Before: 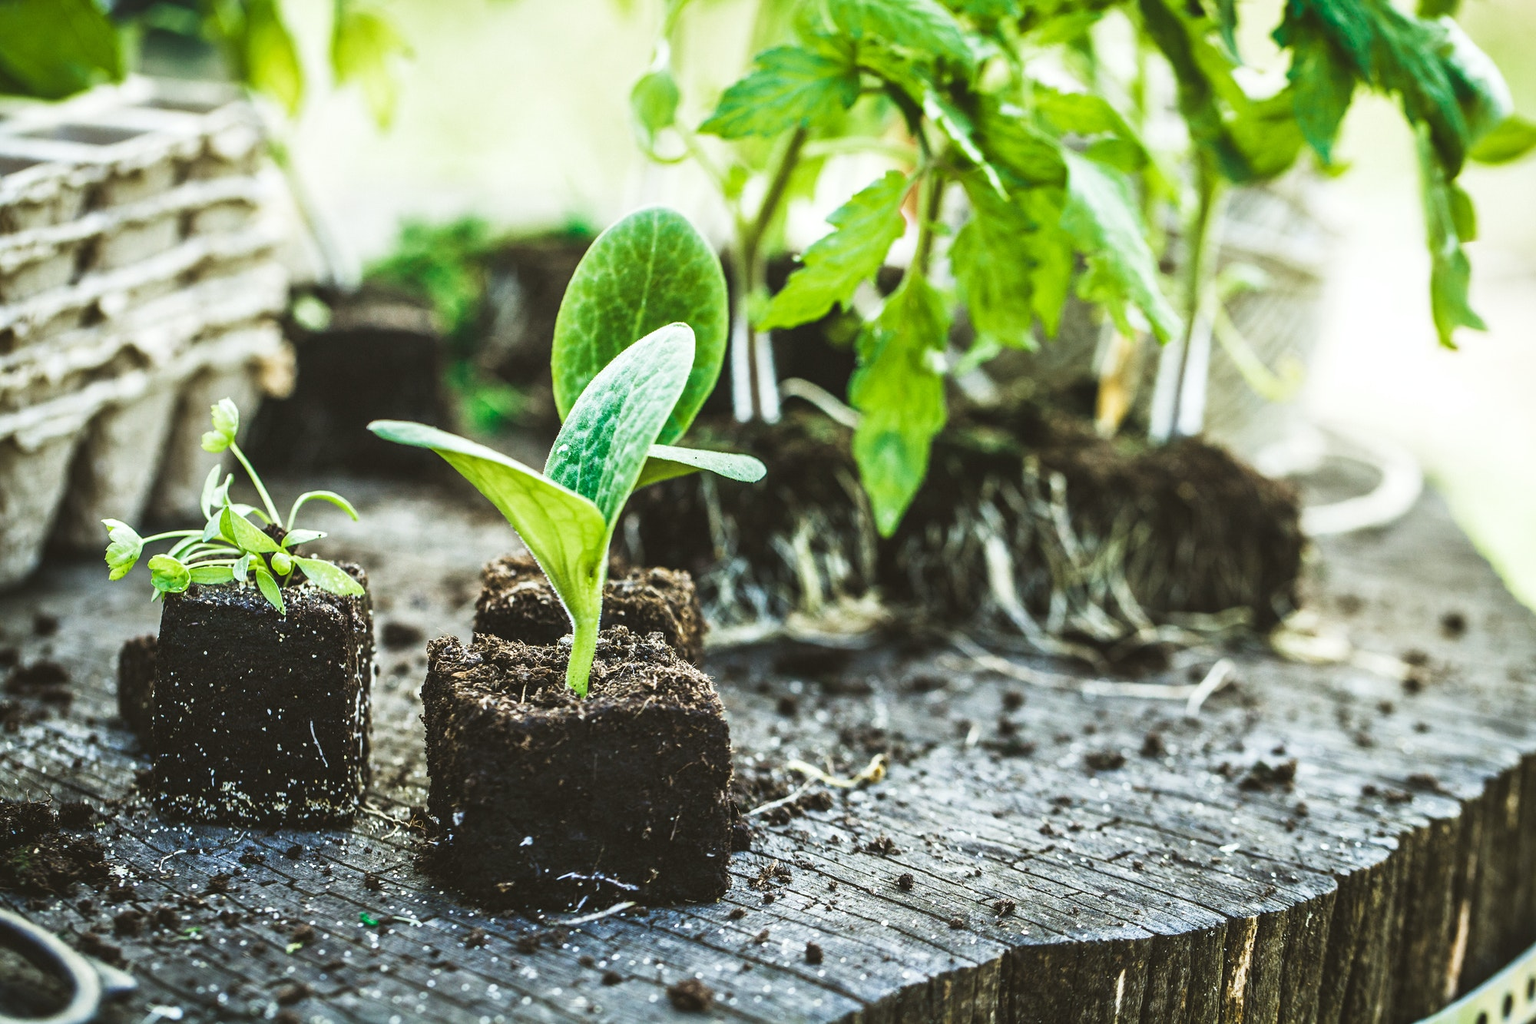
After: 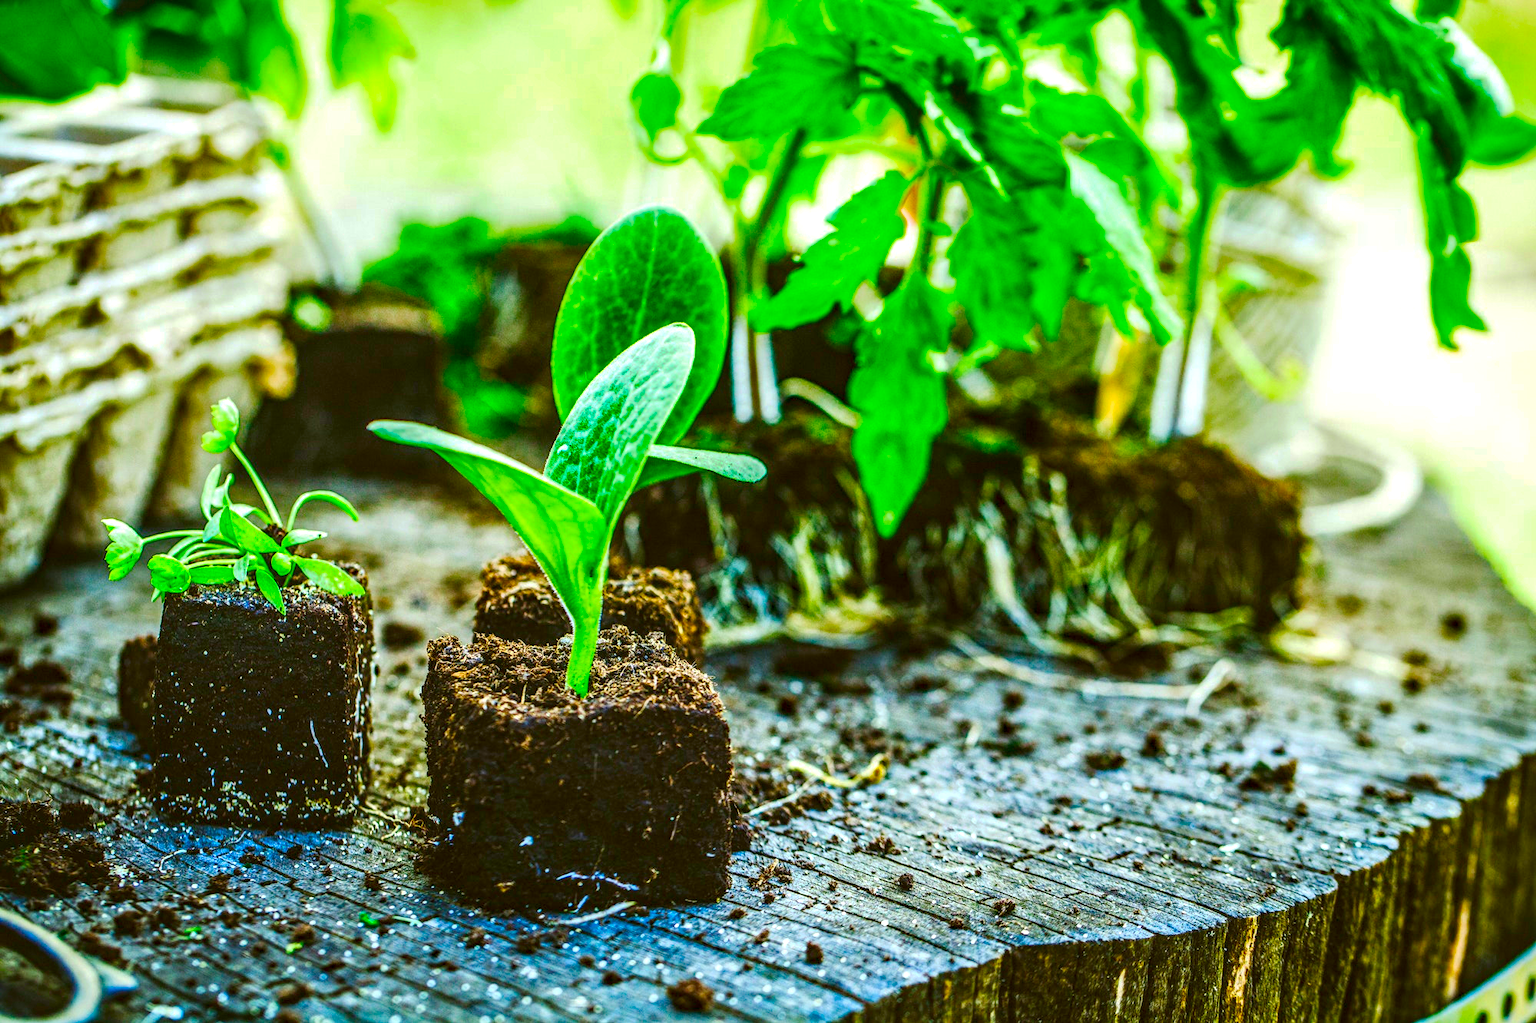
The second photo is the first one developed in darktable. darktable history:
base curve: curves: ch0 [(0, 0) (0.235, 0.266) (0.503, 0.496) (0.786, 0.72) (1, 1)], preserve colors none
haze removal: adaptive false
color correction: highlights b* 0.005, saturation 2.97
local contrast: highlights 27%, detail 150%
color zones: curves: ch1 [(0.077, 0.436) (0.25, 0.5) (0.75, 0.5)]
